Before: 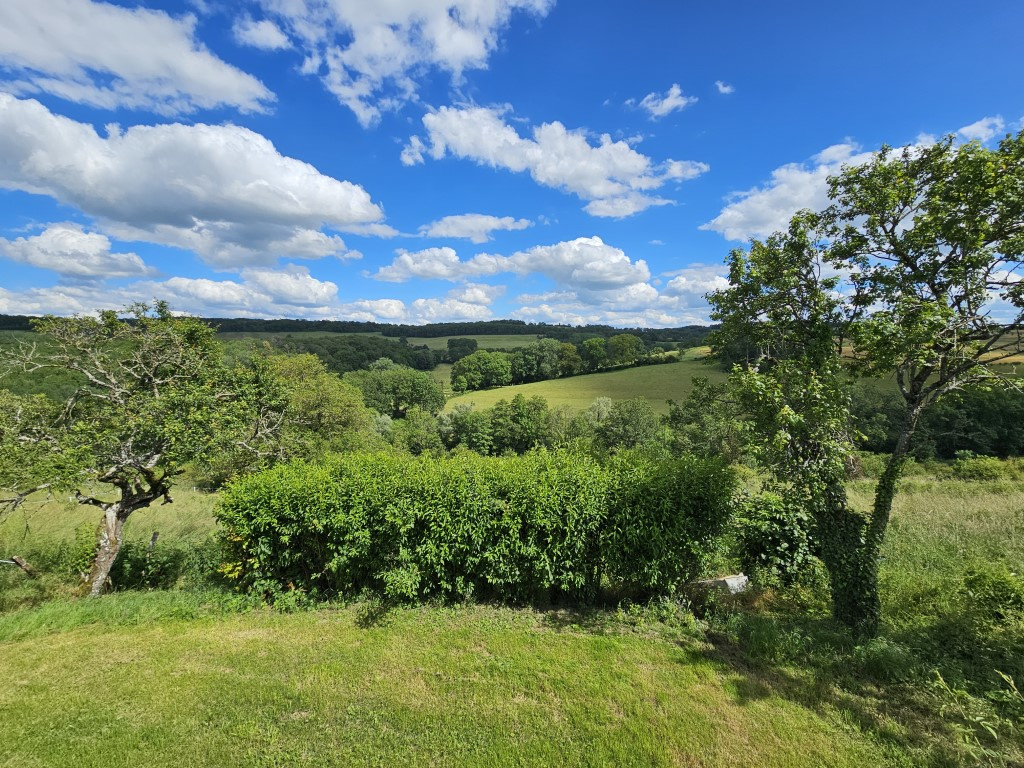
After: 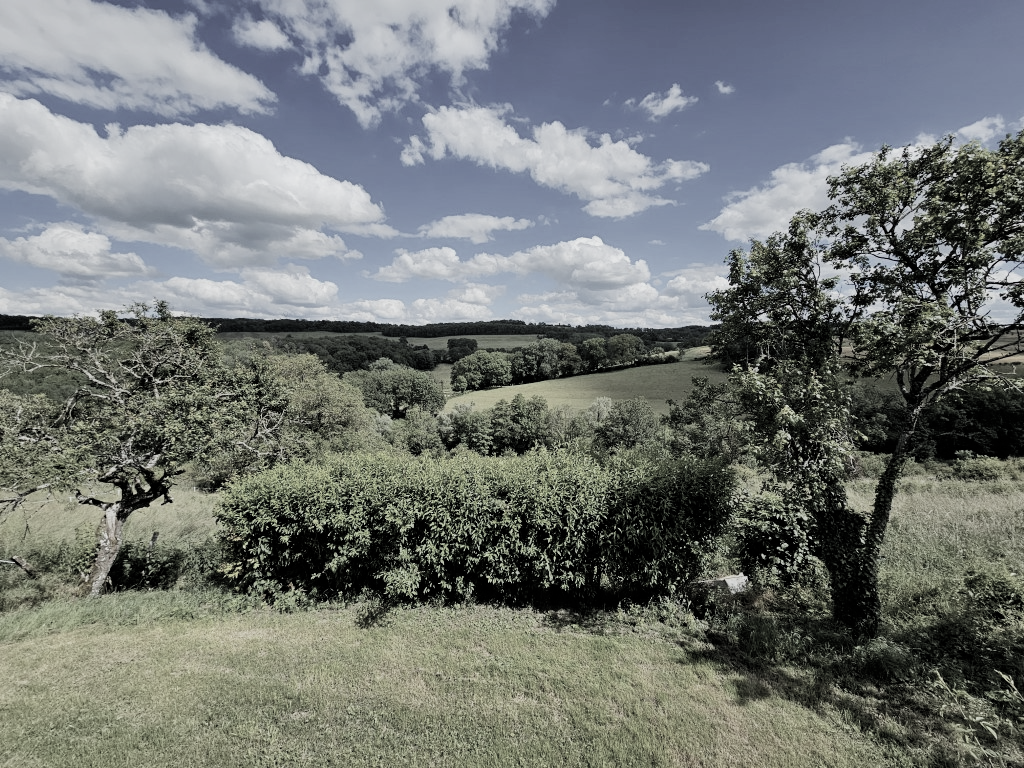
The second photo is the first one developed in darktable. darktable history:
color correction: saturation 0.3
filmic rgb: black relative exposure -5 EV, white relative exposure 3.5 EV, hardness 3.19, contrast 1.2, highlights saturation mix -50%
